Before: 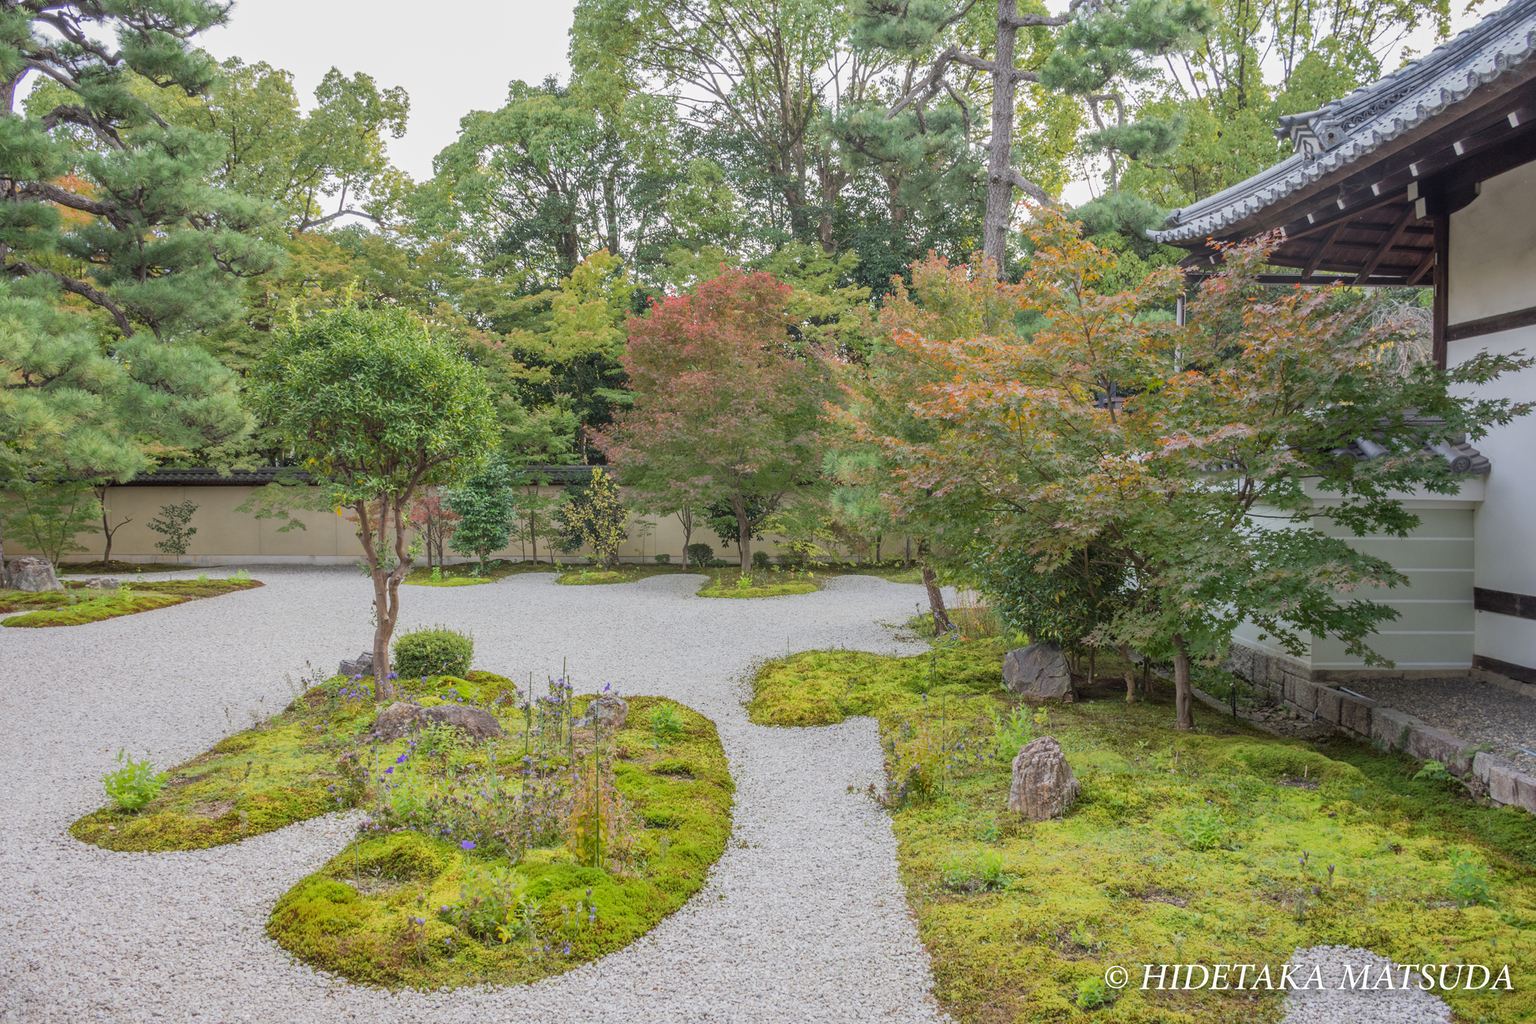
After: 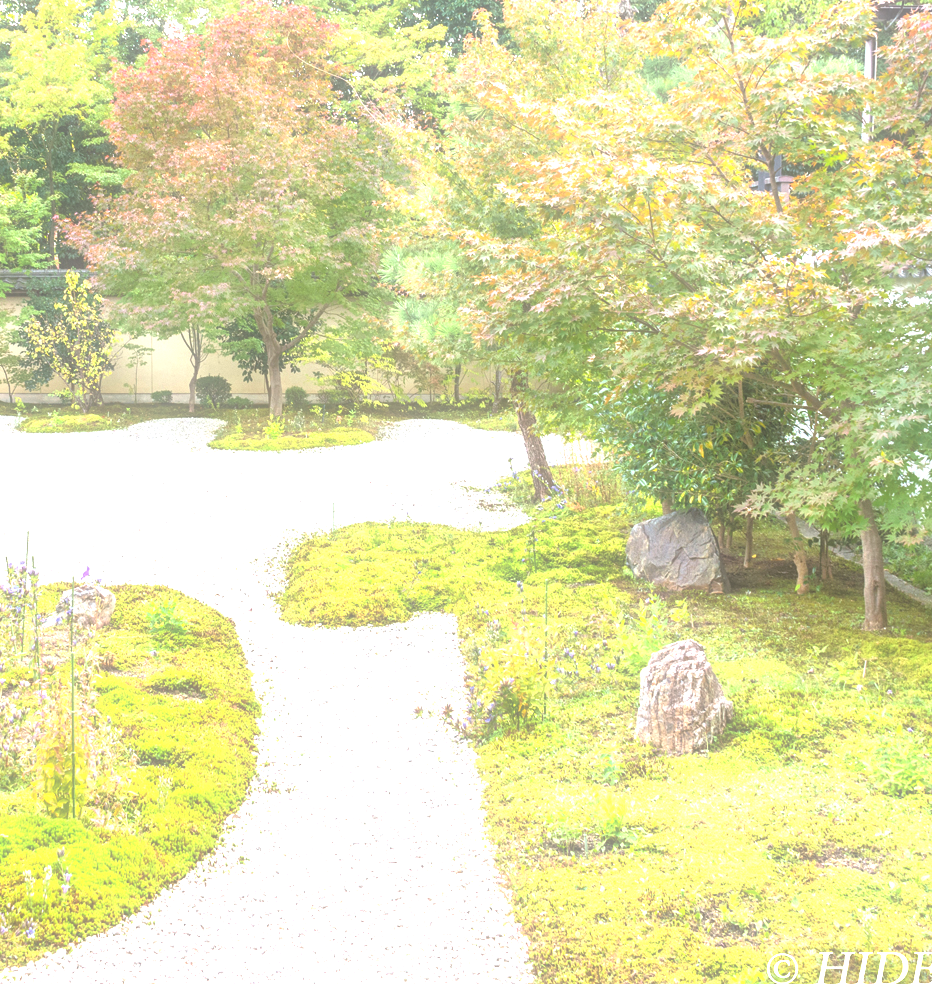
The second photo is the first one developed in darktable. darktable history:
crop: left 35.432%, top 26.233%, right 20.145%, bottom 3.432%
soften: size 60.24%, saturation 65.46%, brightness 0.506 EV, mix 25.7%
tone equalizer: -7 EV 0.15 EV, -6 EV 0.6 EV, -5 EV 1.15 EV, -4 EV 1.33 EV, -3 EV 1.15 EV, -2 EV 0.6 EV, -1 EV 0.15 EV, mask exposure compensation -0.5 EV
exposure: black level correction 0.001, exposure 0.5 EV, compensate exposure bias true, compensate highlight preservation false
color balance rgb: linear chroma grading › global chroma 10%, global vibrance 10%, contrast 15%, saturation formula JzAzBz (2021)
